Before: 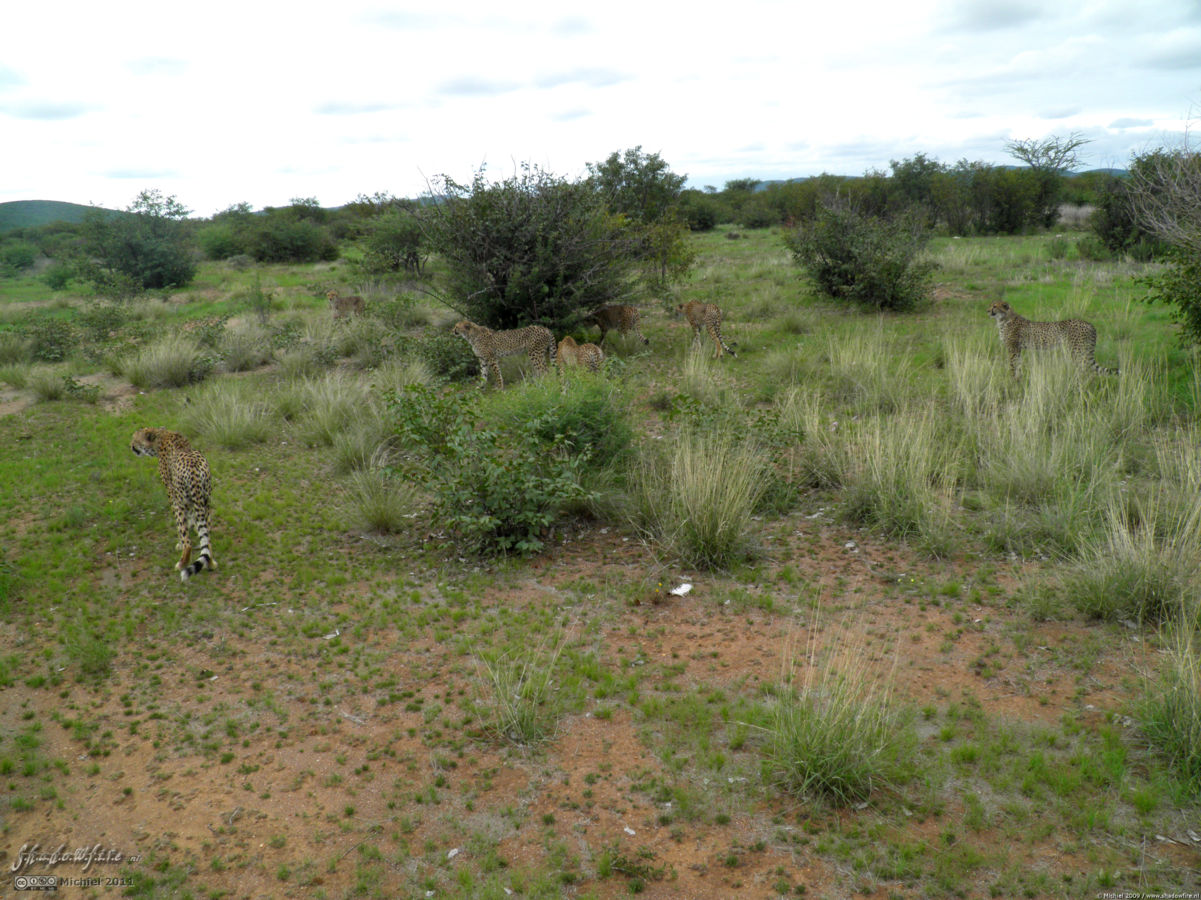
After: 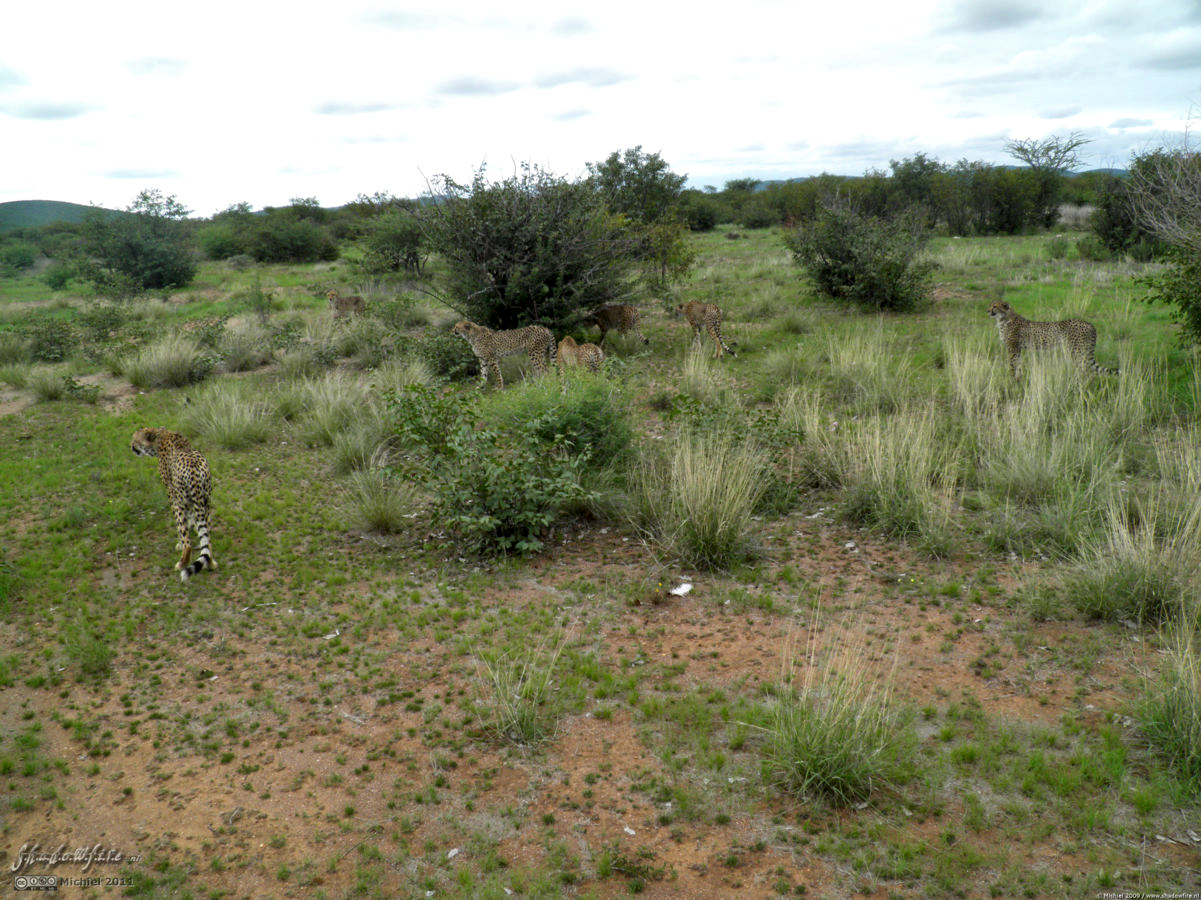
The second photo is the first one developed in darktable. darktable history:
shadows and highlights: shadows 32, highlights -32, soften with gaussian
local contrast: mode bilateral grid, contrast 20, coarseness 50, detail 132%, midtone range 0.2
